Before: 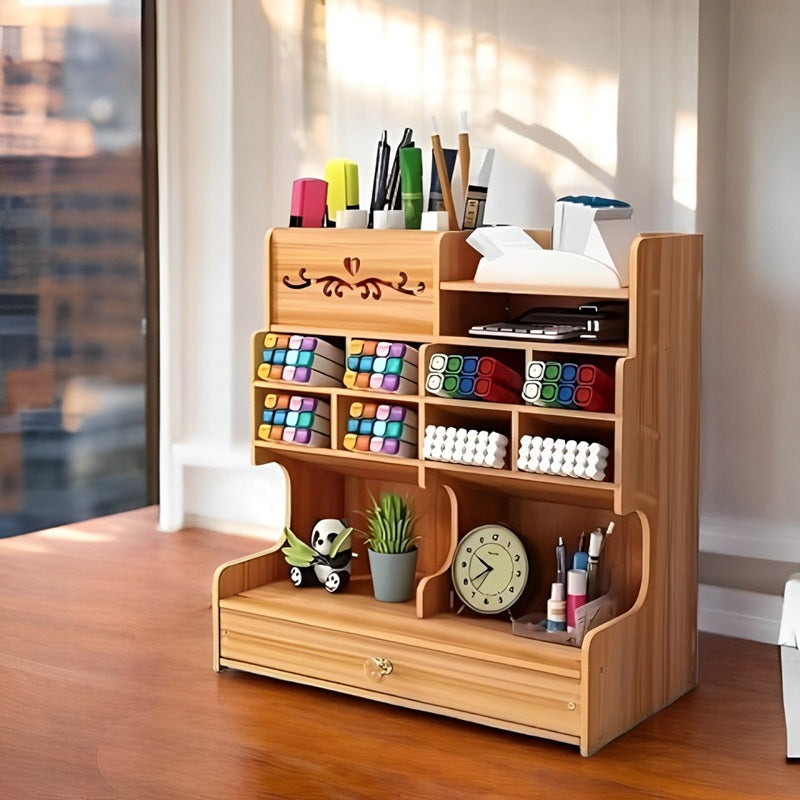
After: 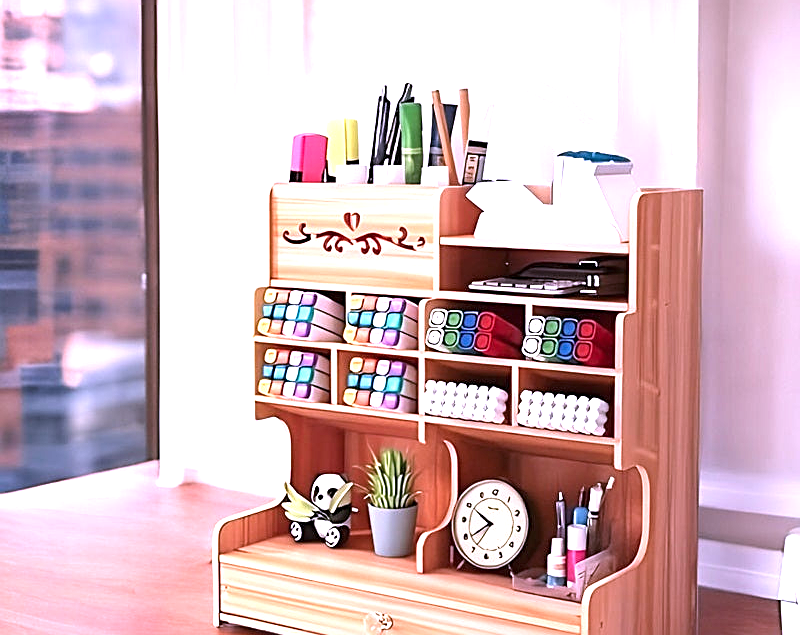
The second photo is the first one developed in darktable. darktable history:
rotate and perspective: automatic cropping original format, crop left 0, crop top 0
color contrast: green-magenta contrast 0.96
crop and rotate: top 5.667%, bottom 14.937%
exposure: black level correction 0, exposure 1.2 EV, compensate exposure bias true, compensate highlight preservation false
color correction: highlights a* 15.03, highlights b* -25.07
sharpen: on, module defaults
